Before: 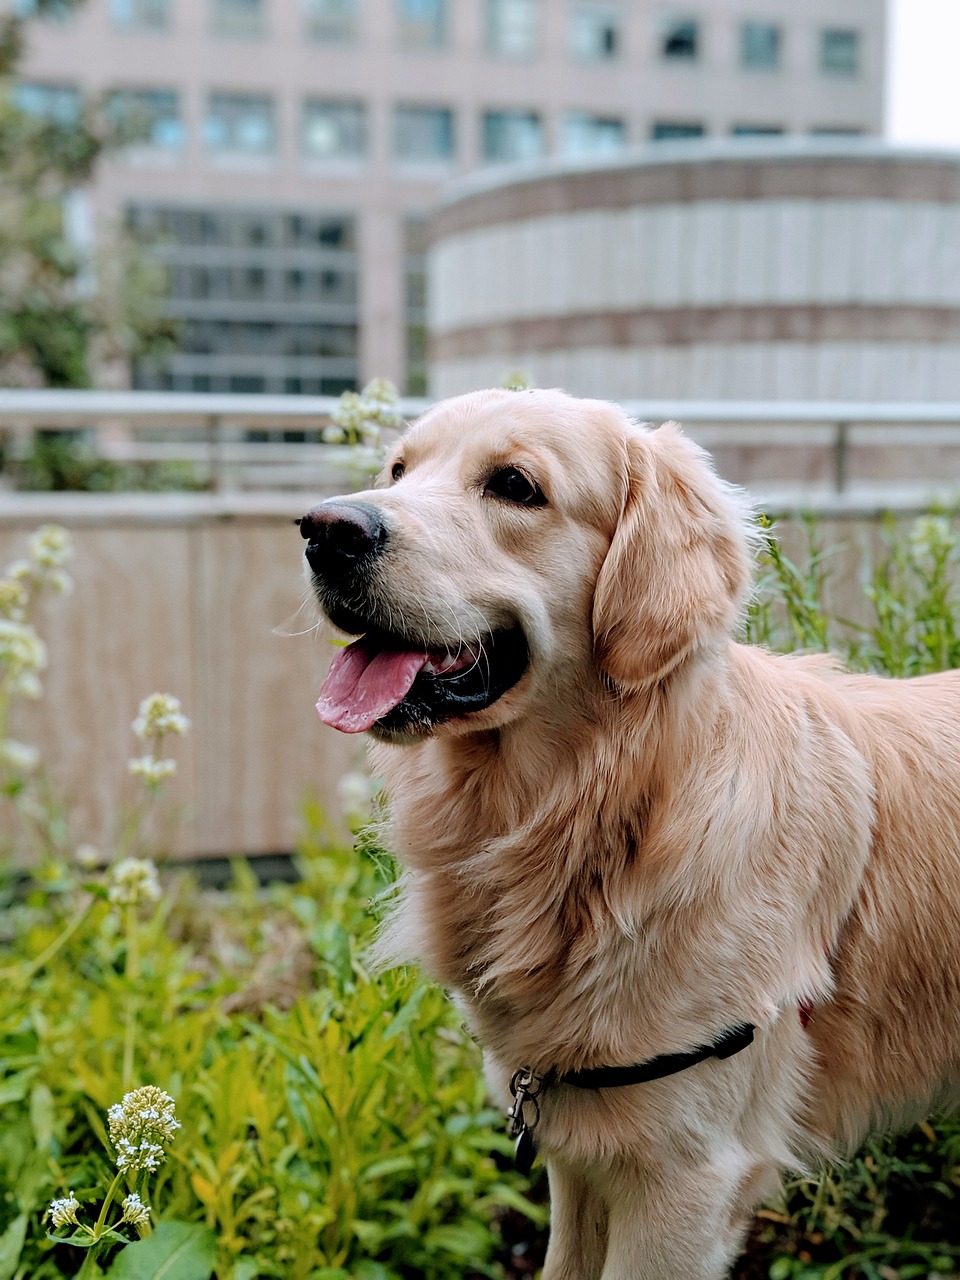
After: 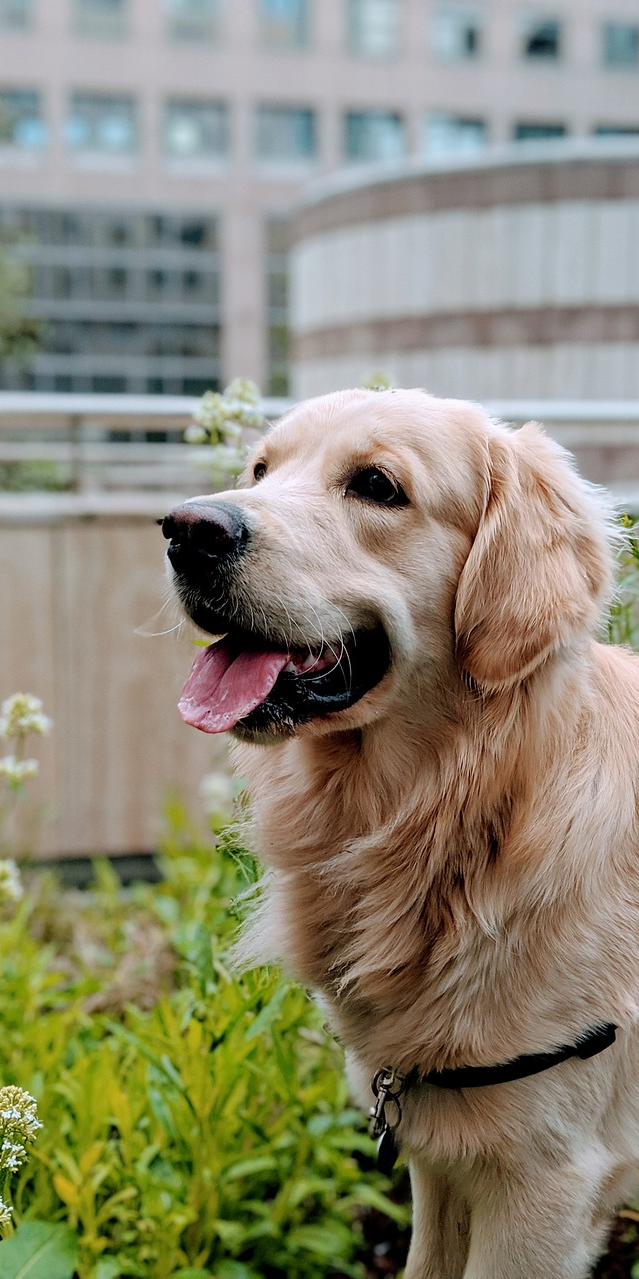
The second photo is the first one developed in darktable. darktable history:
crop and rotate: left 14.407%, right 18.956%
